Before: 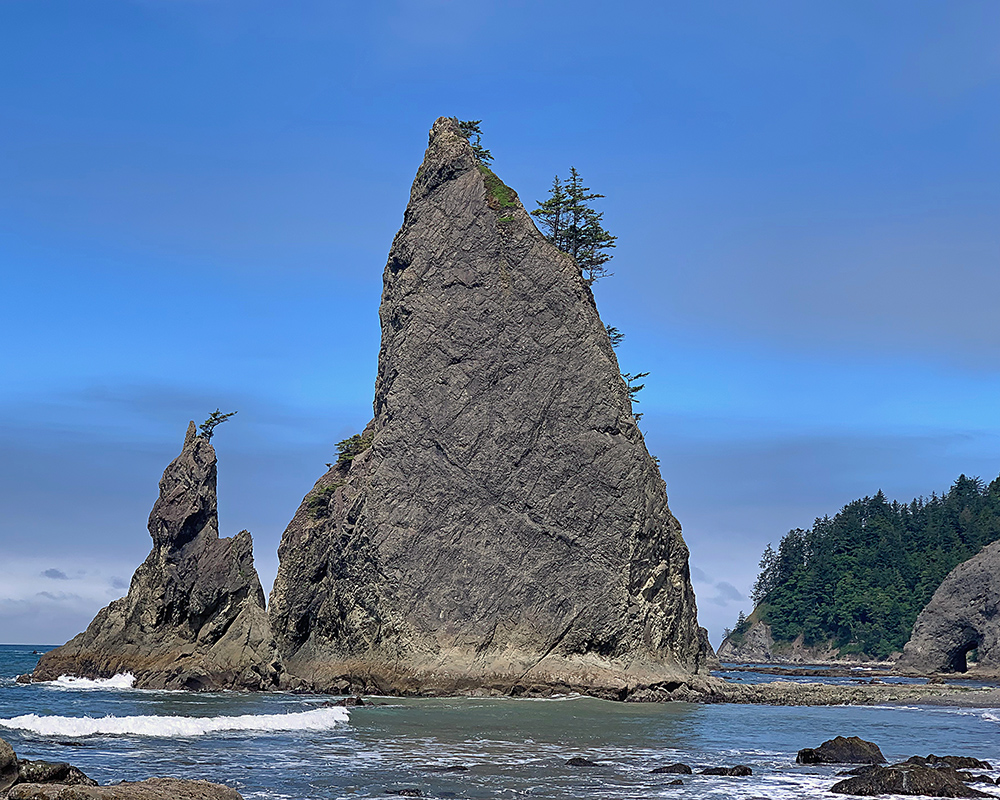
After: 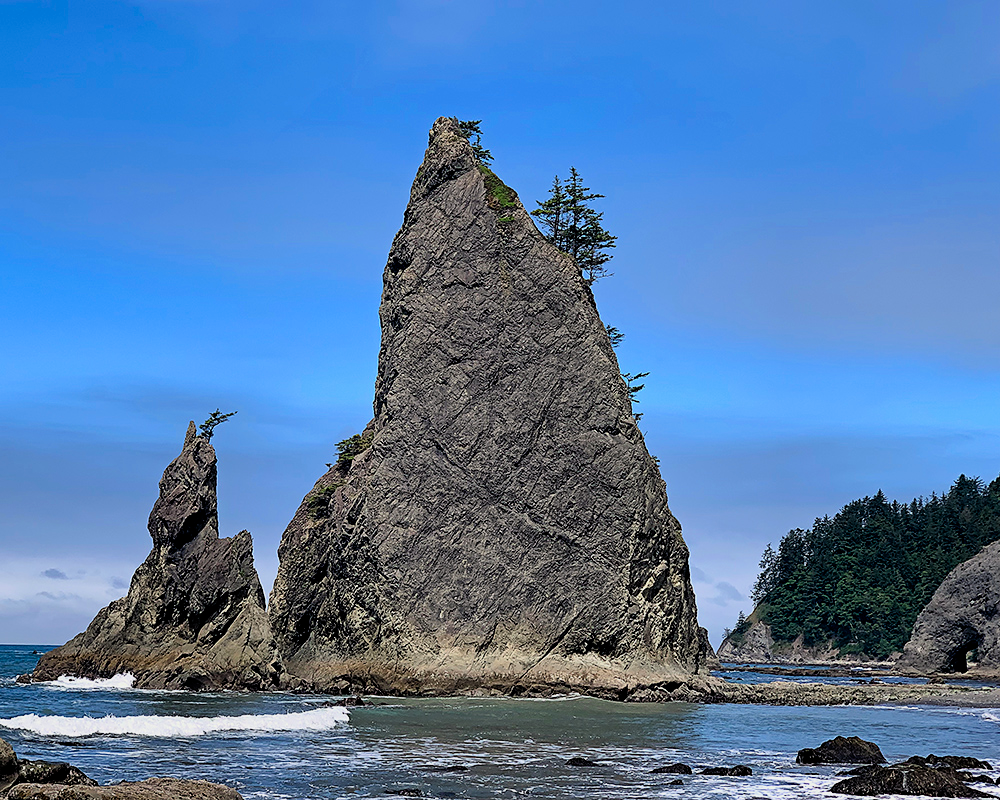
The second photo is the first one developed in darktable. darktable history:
contrast brightness saturation: contrast 0.039, saturation 0.158
filmic rgb: middle gray luminance 10%, black relative exposure -8.61 EV, white relative exposure 3.28 EV, threshold 3 EV, target black luminance 0%, hardness 5.2, latitude 44.68%, contrast 1.312, highlights saturation mix 4.57%, shadows ↔ highlights balance 23.9%, enable highlight reconstruction true
